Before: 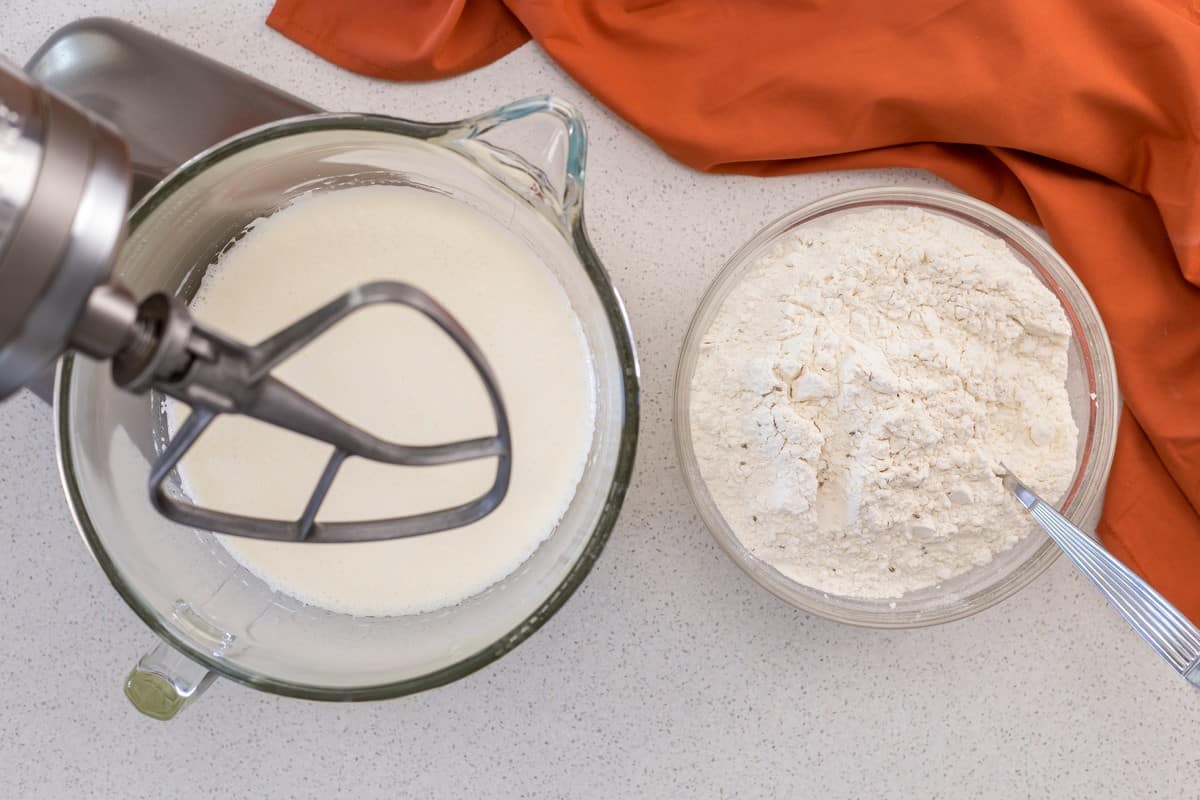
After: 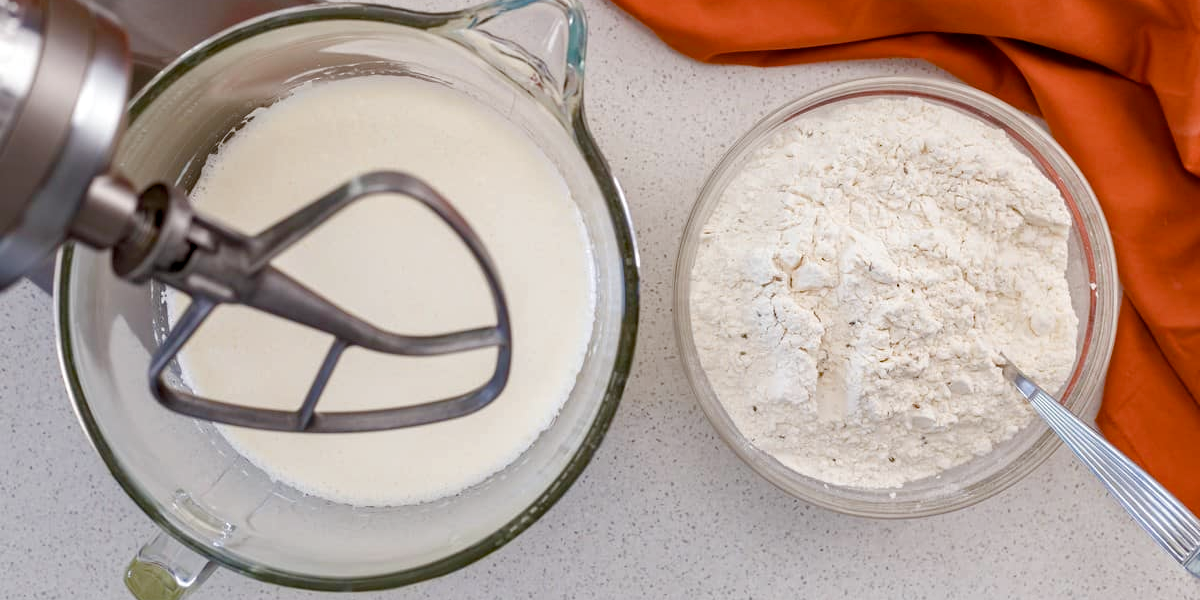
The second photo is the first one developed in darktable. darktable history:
color balance rgb: perceptual saturation grading › global saturation 20%, perceptual saturation grading › highlights -50%, perceptual saturation grading › shadows 30%
haze removal: compatibility mode true, adaptive false
crop: top 13.819%, bottom 11.169%
